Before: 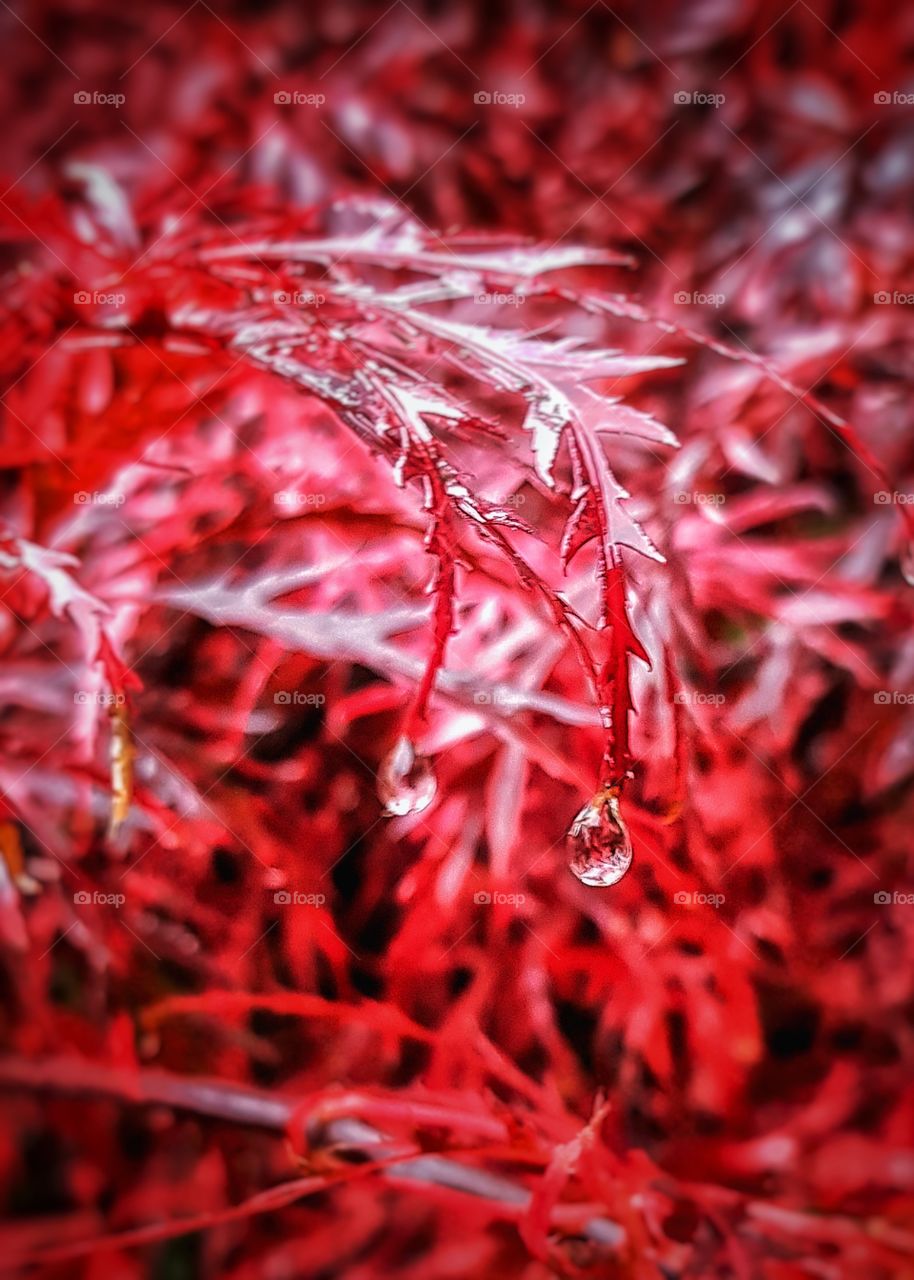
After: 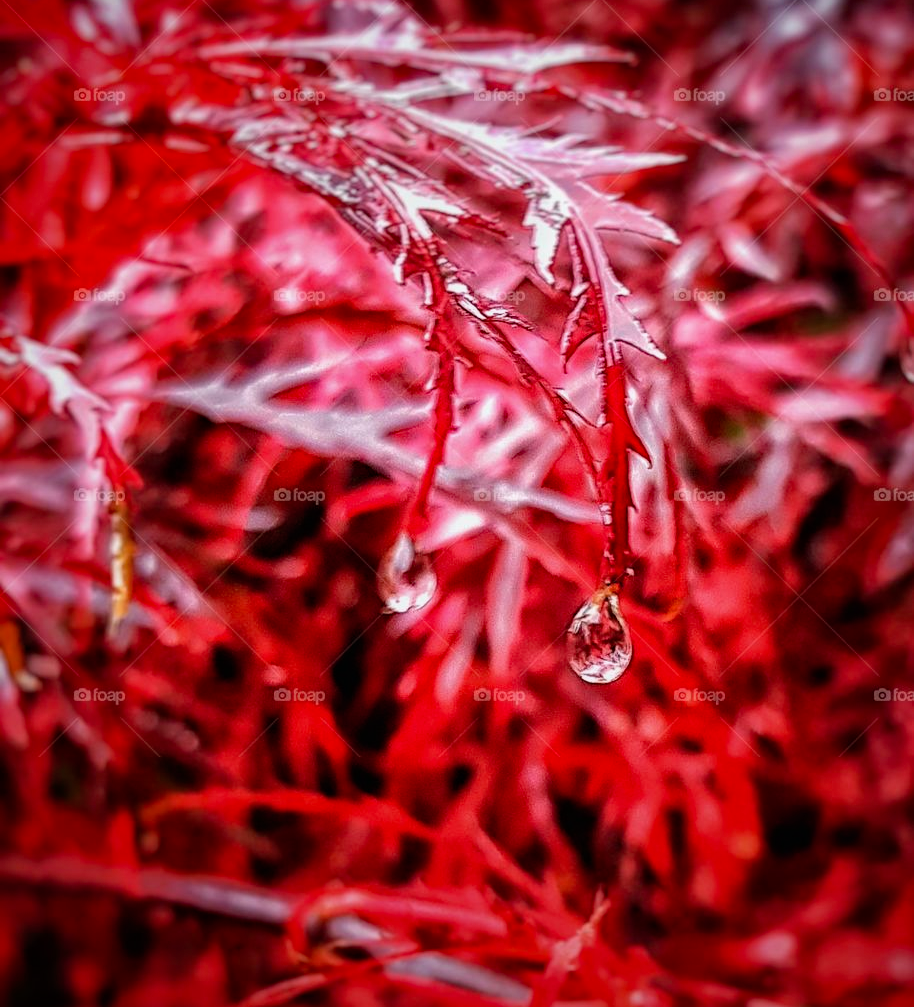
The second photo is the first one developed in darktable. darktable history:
tone curve: curves: ch0 [(0, 0) (0.059, 0.027) (0.162, 0.125) (0.304, 0.279) (0.547, 0.532) (0.828, 0.815) (1, 0.983)]; ch1 [(0, 0) (0.23, 0.166) (0.34, 0.298) (0.371, 0.334) (0.435, 0.408) (0.477, 0.469) (0.499, 0.498) (0.529, 0.544) (0.559, 0.587) (0.743, 0.798) (1, 1)]; ch2 [(0, 0) (0.431, 0.414) (0.498, 0.503) (0.524, 0.531) (0.568, 0.567) (0.6, 0.597) (0.643, 0.631) (0.74, 0.721) (1, 1)], preserve colors none
crop and rotate: top 15.881%, bottom 5.372%
haze removal: compatibility mode true
exposure: exposure -0.04 EV, compensate exposure bias true, compensate highlight preservation false
